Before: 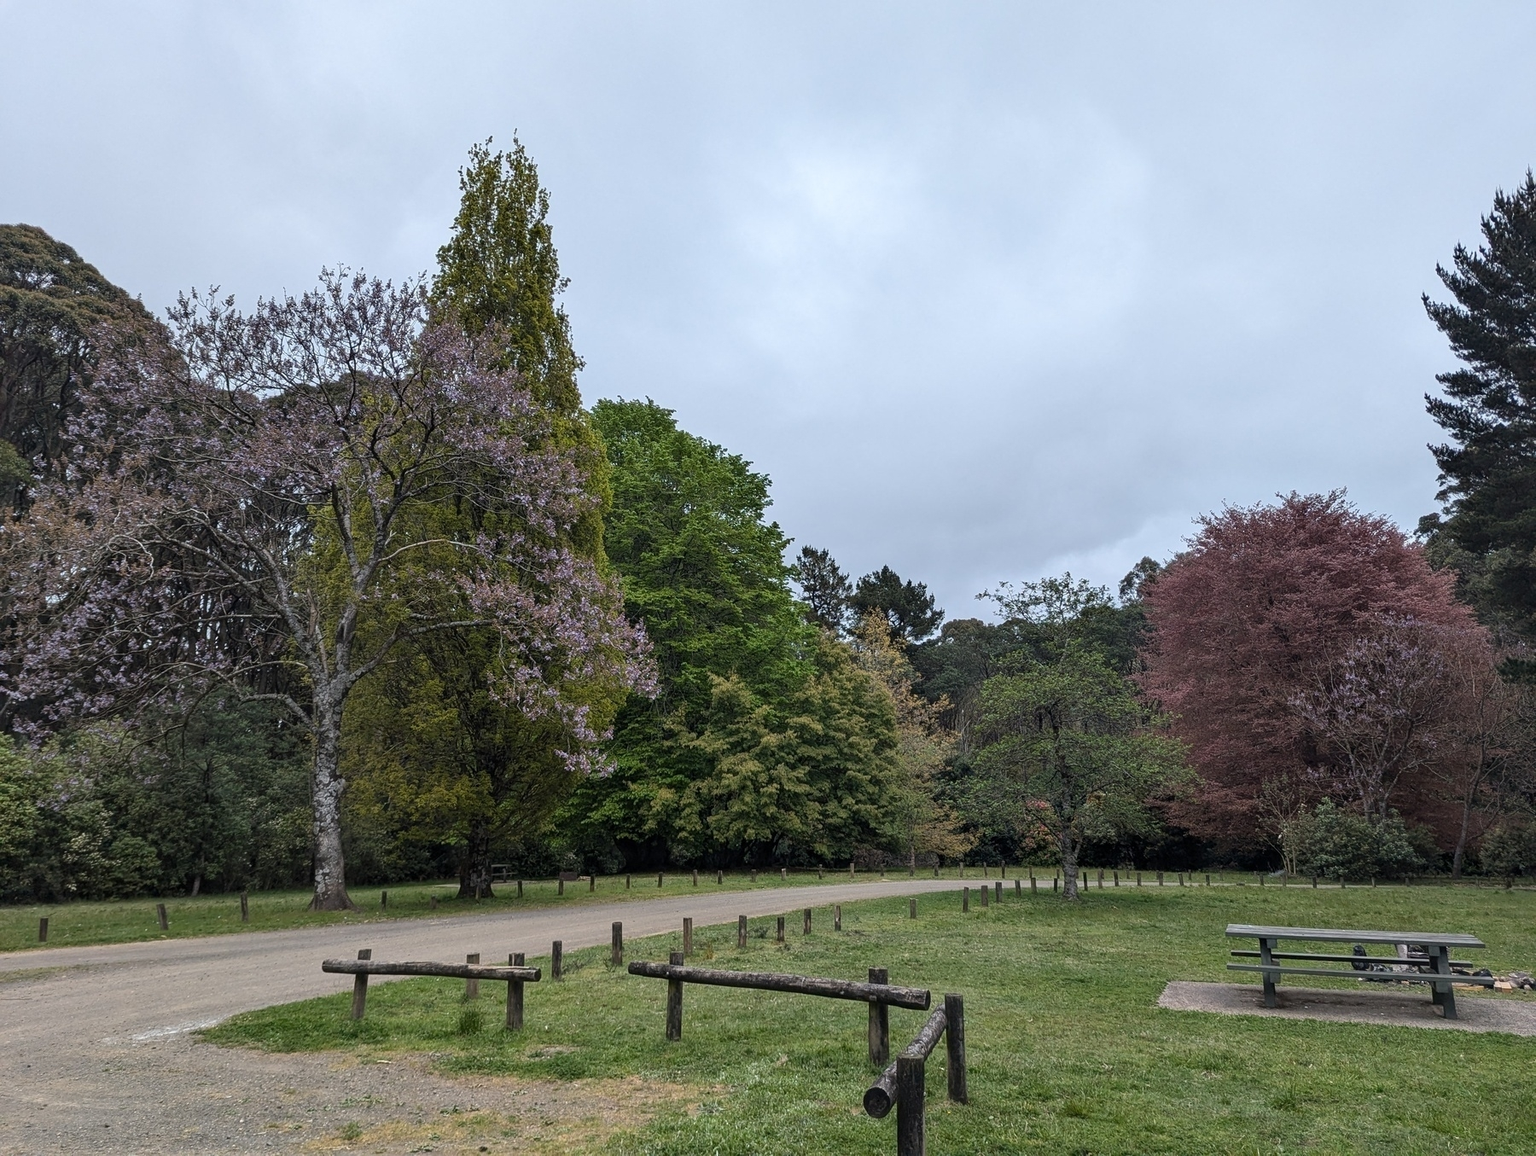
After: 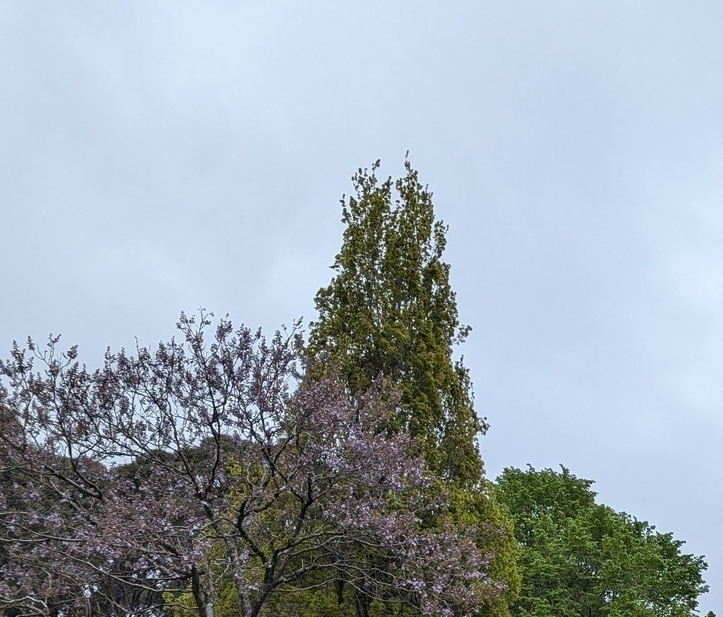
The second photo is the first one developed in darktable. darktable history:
crop and rotate: left 10.982%, top 0.049%, right 48.8%, bottom 54.38%
